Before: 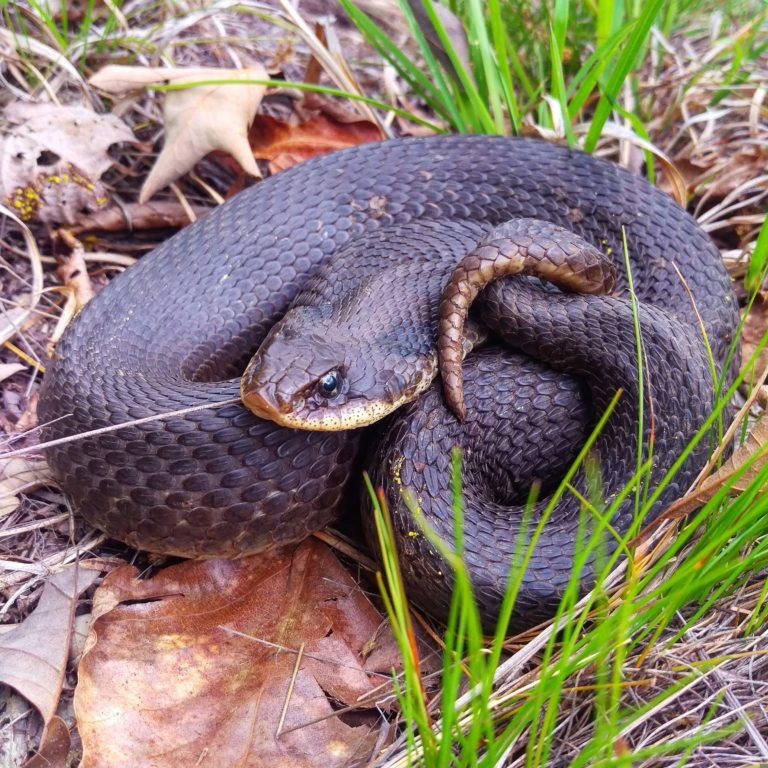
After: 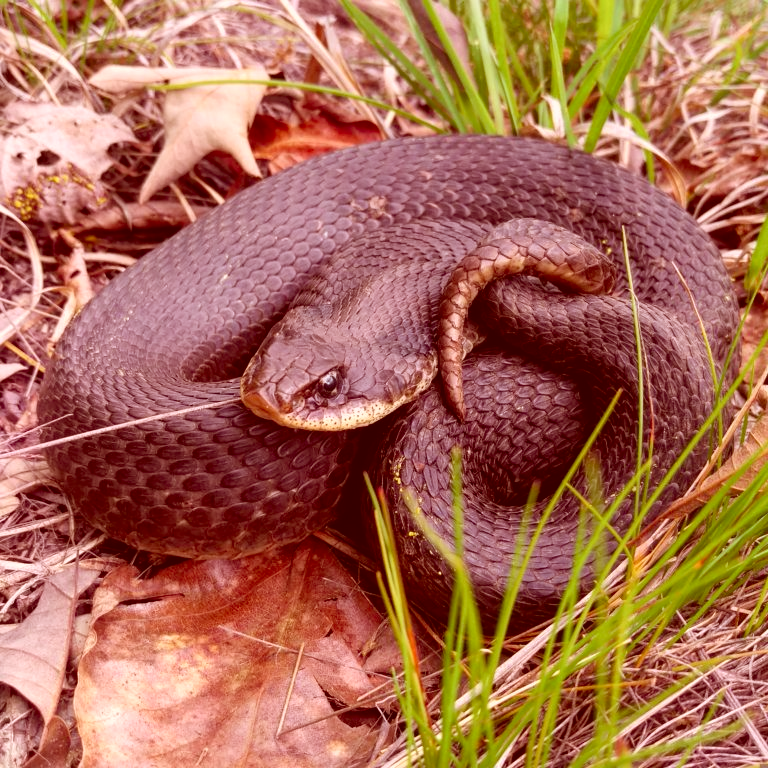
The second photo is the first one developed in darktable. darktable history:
color correction: highlights a* 9.47, highlights b* 9.05, shadows a* 39.9, shadows b* 39.43, saturation 0.816
